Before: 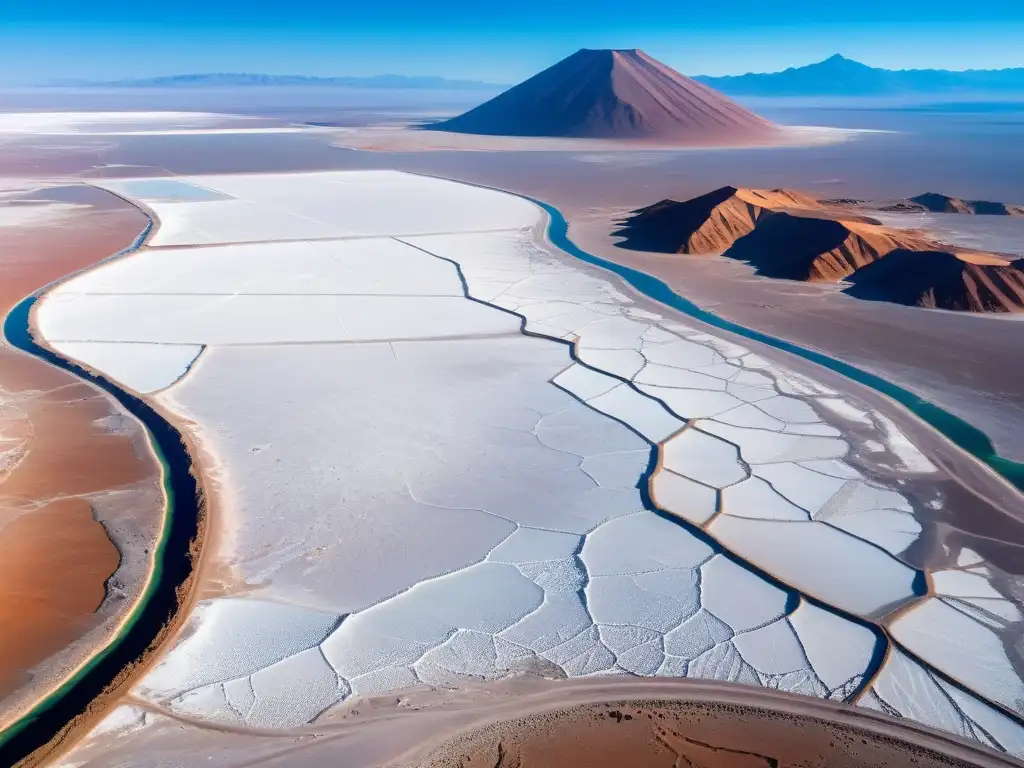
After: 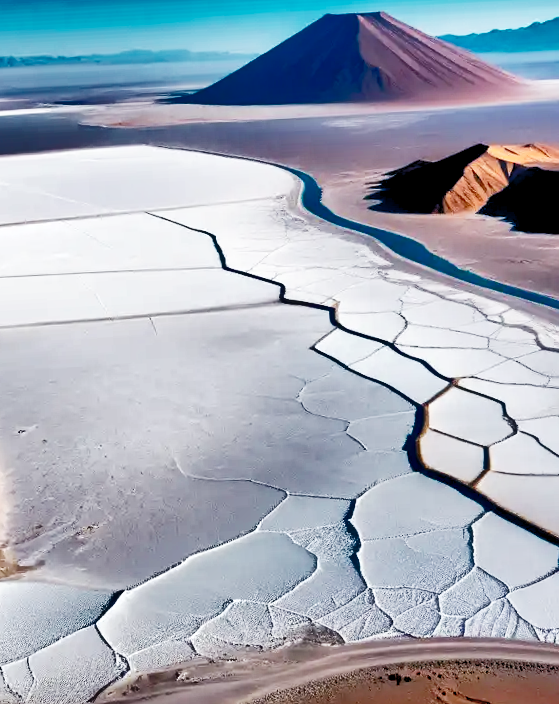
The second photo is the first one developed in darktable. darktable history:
rotate and perspective: rotation -3°, crop left 0.031, crop right 0.968, crop top 0.07, crop bottom 0.93
shadows and highlights: shadows 20.91, highlights -82.73, soften with gaussian
base curve: curves: ch0 [(0, 0) (0.028, 0.03) (0.121, 0.232) (0.46, 0.748) (0.859, 0.968) (1, 1)], preserve colors none
crop and rotate: left 22.516%, right 21.234%
rgb levels: levels [[0.013, 0.434, 0.89], [0, 0.5, 1], [0, 0.5, 1]]
